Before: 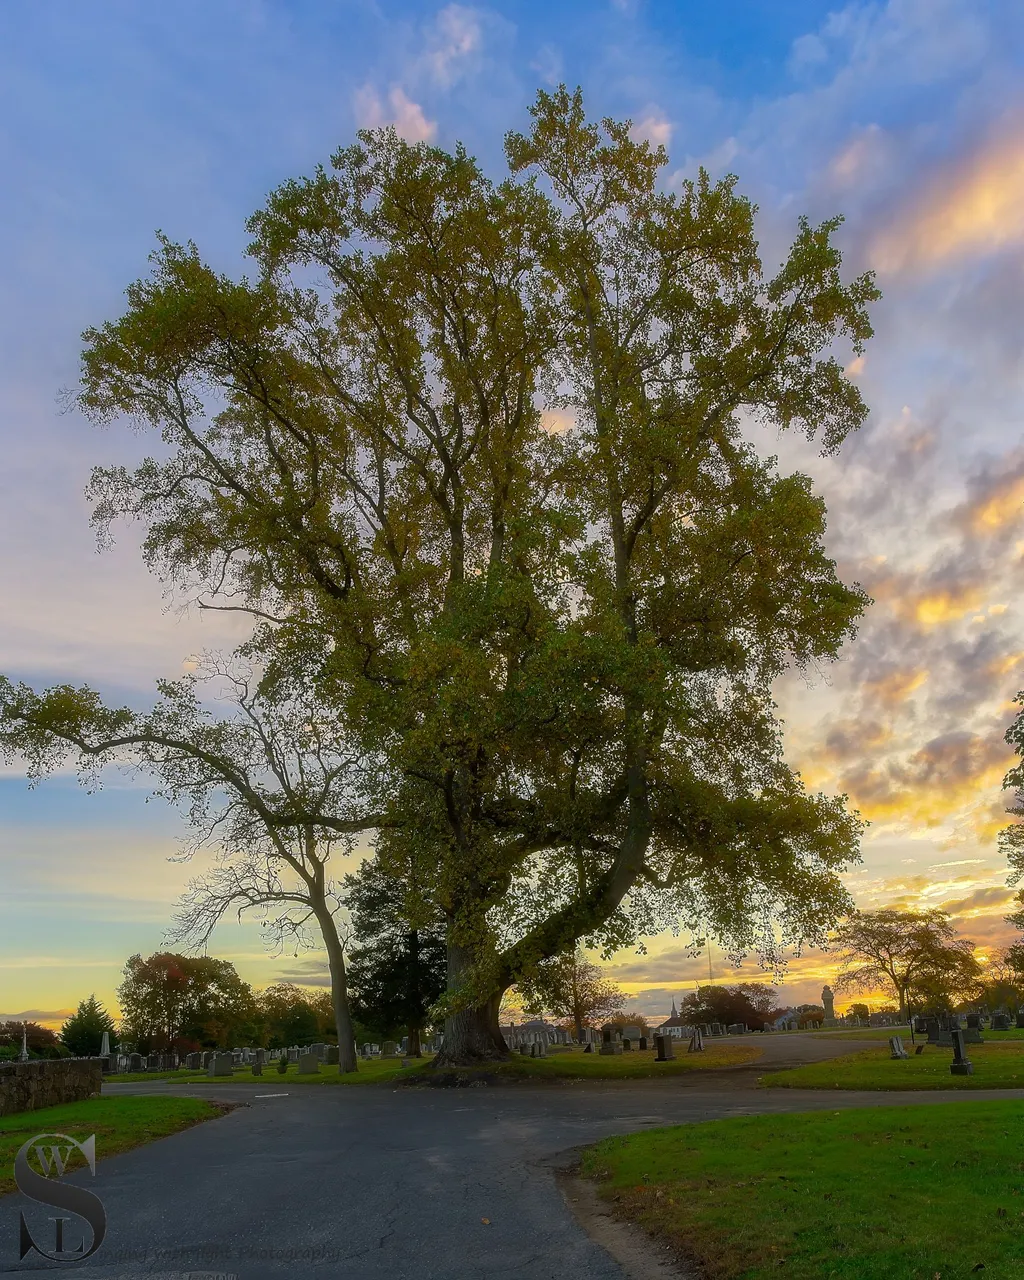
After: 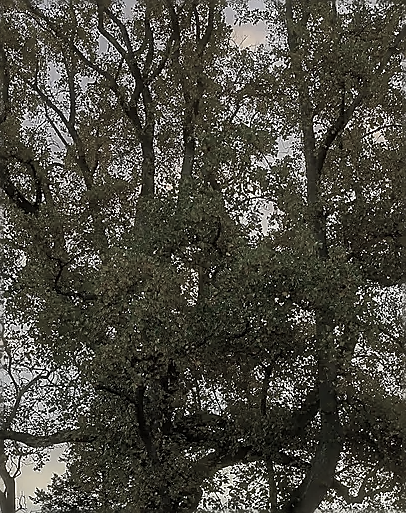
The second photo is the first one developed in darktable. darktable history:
crop: left 30.26%, top 30.104%, right 30.019%, bottom 29.762%
color correction: highlights b* 0.066, saturation 0.535
contrast brightness saturation: contrast 0.098, saturation -0.373
sharpen: radius 1.351, amount 1.266, threshold 0.711
shadows and highlights: shadows 25.44, highlights -26.47
color calibration: illuminant same as pipeline (D50), adaptation XYZ, x 0.346, y 0.359, temperature 5006.82 K, gamut compression 1.72
